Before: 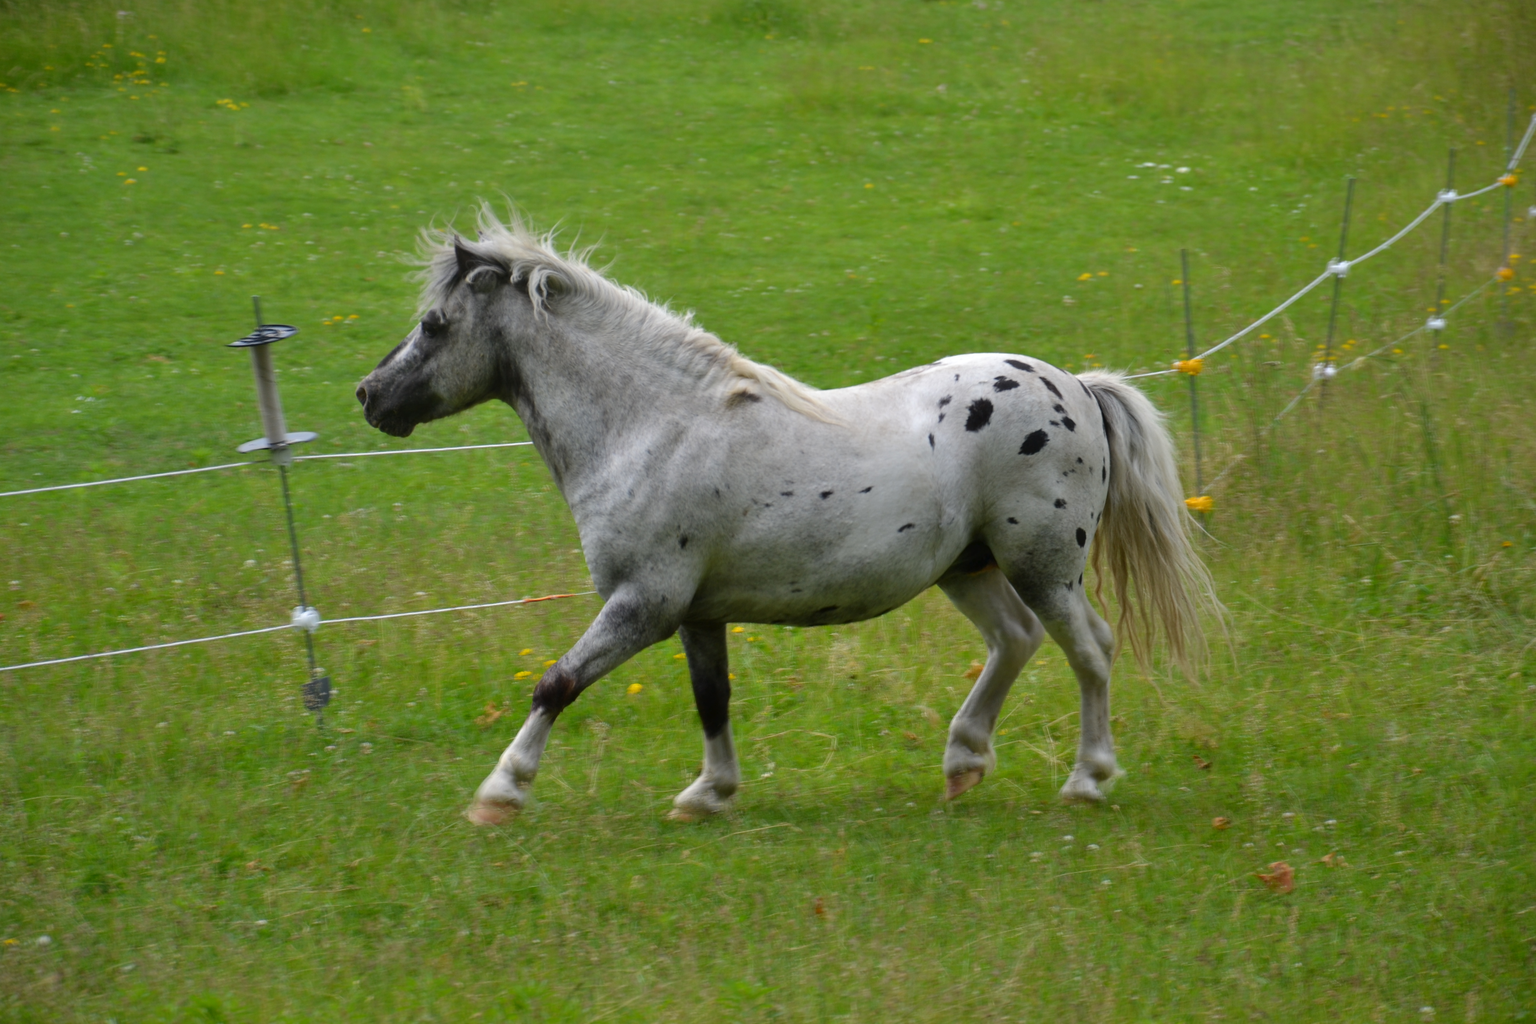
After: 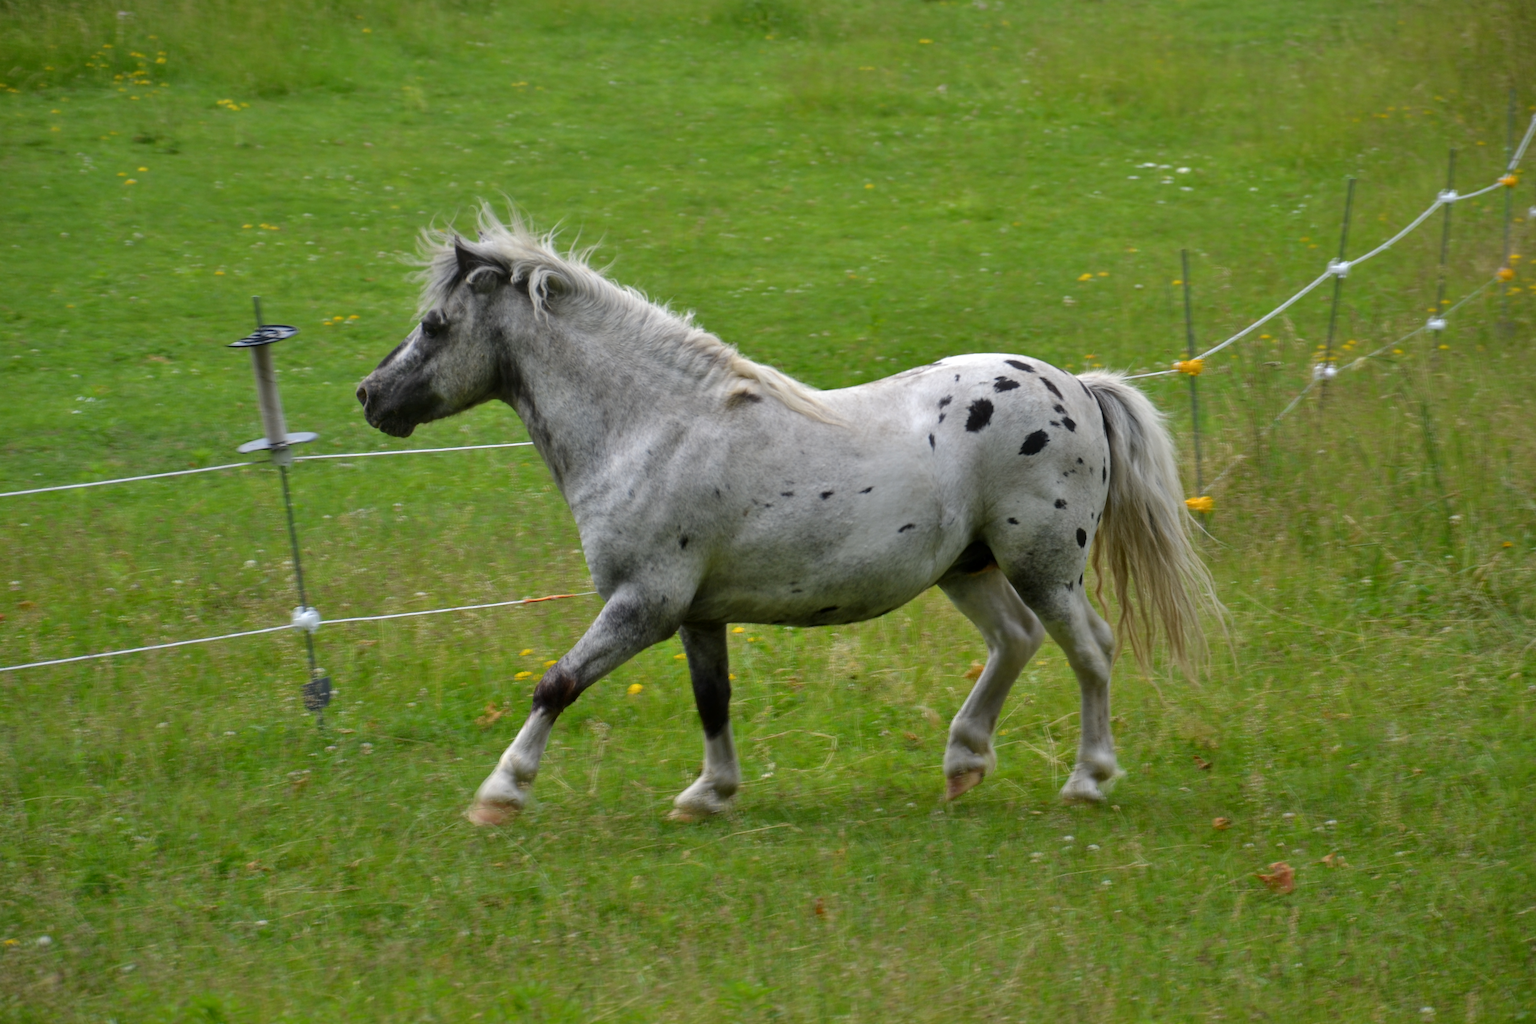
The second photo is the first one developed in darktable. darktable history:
shadows and highlights: soften with gaussian
local contrast: highlights 100%, shadows 100%, detail 120%, midtone range 0.2
